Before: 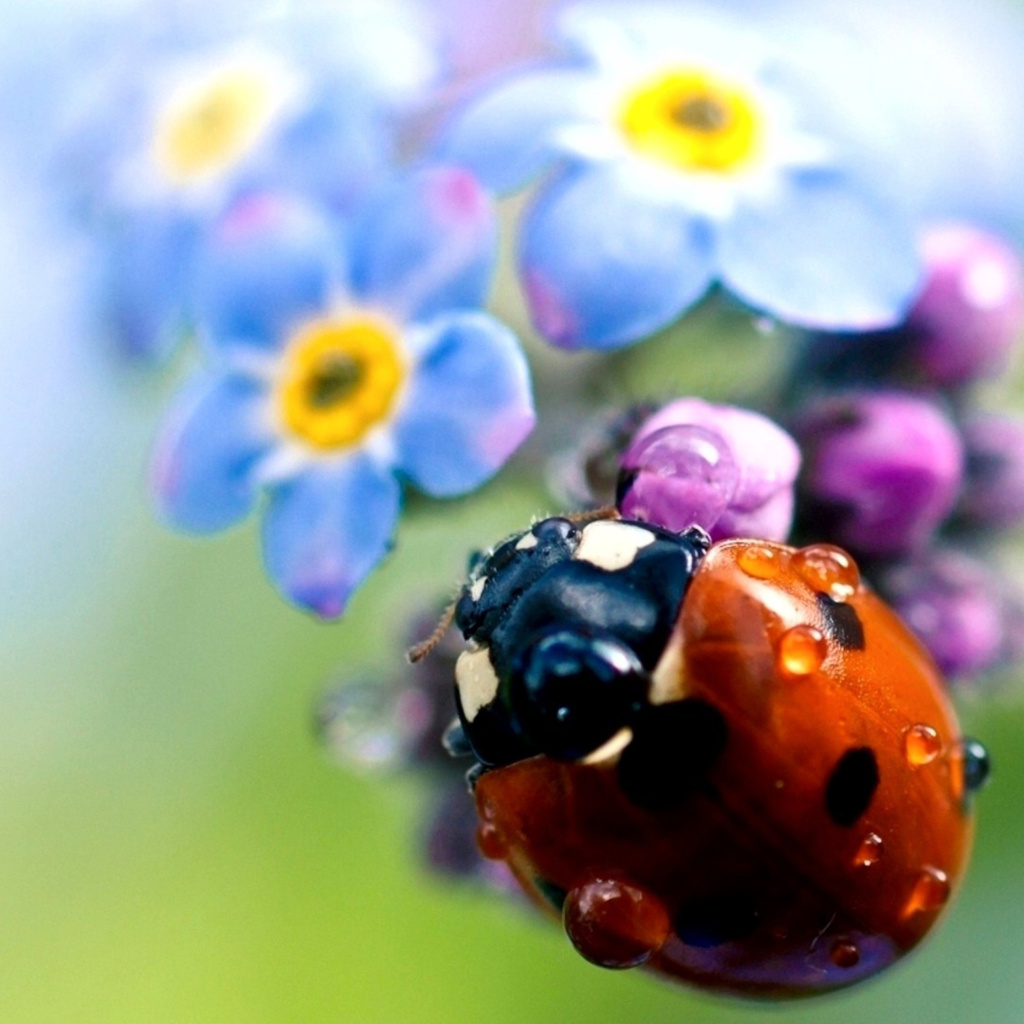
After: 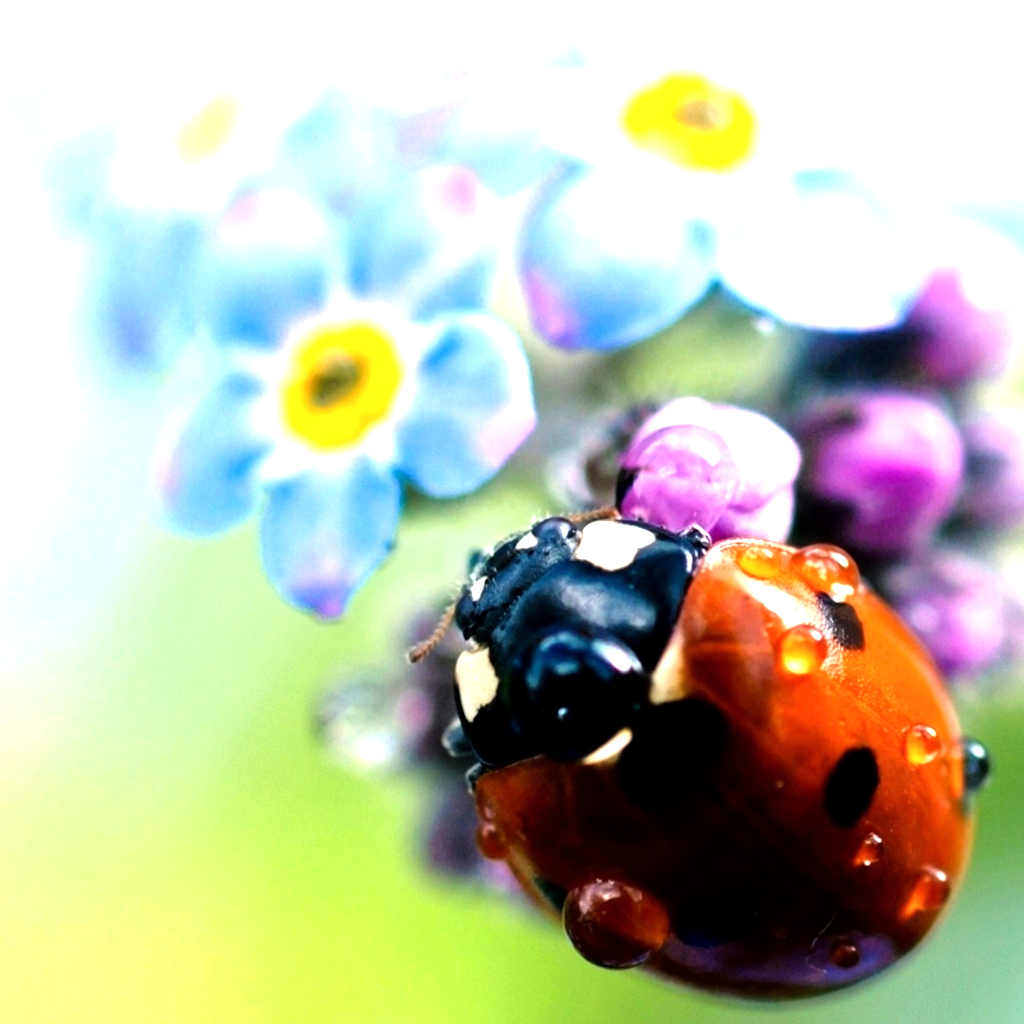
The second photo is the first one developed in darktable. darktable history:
tone equalizer: -8 EV -1.09 EV, -7 EV -1.03 EV, -6 EV -0.866 EV, -5 EV -0.553 EV, -3 EV 0.589 EV, -2 EV 0.858 EV, -1 EV 0.995 EV, +0 EV 1.07 EV
